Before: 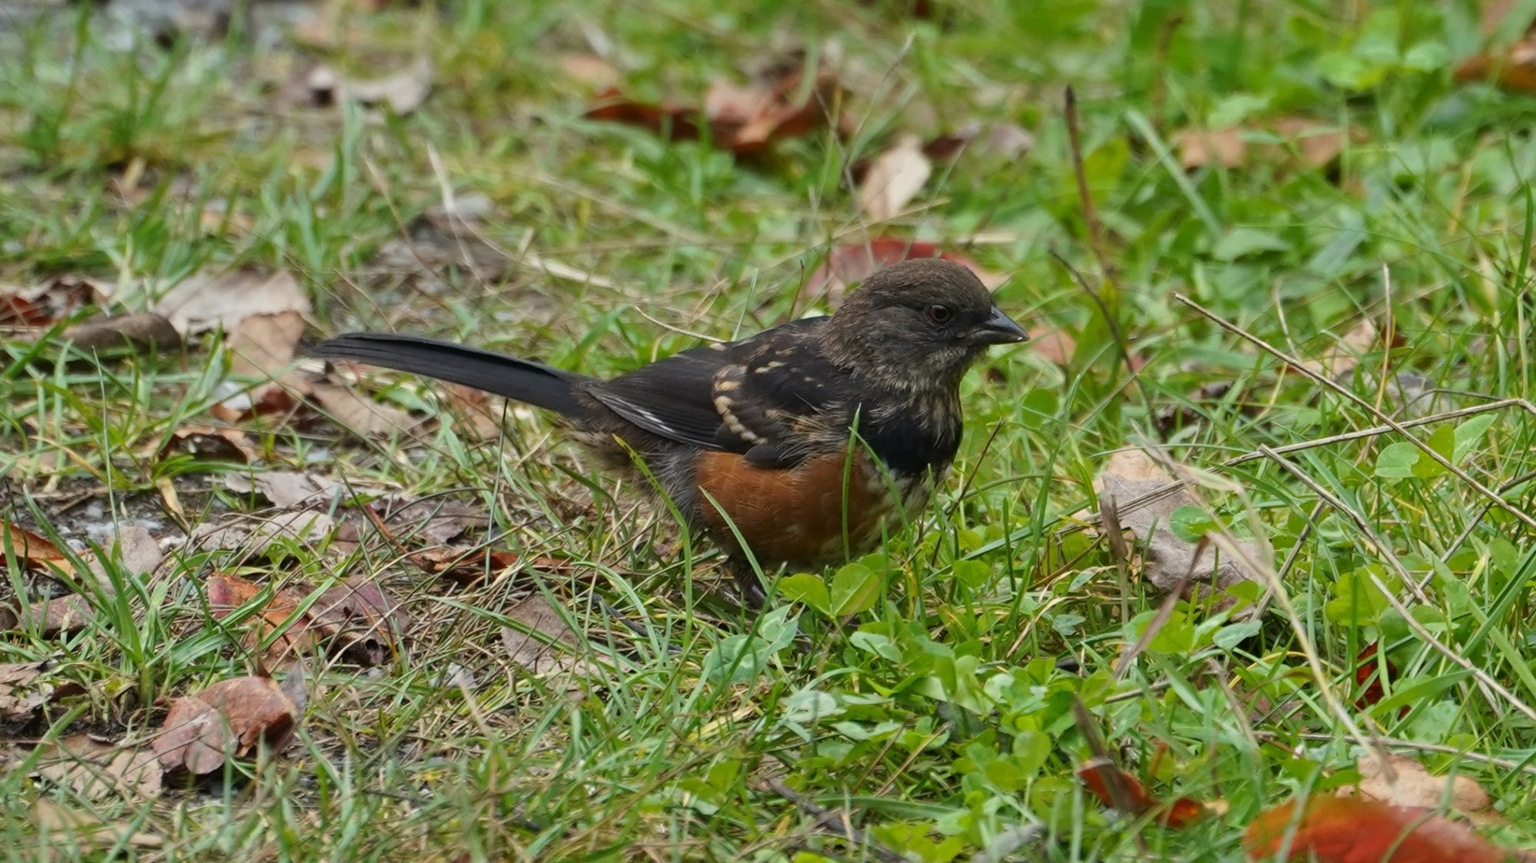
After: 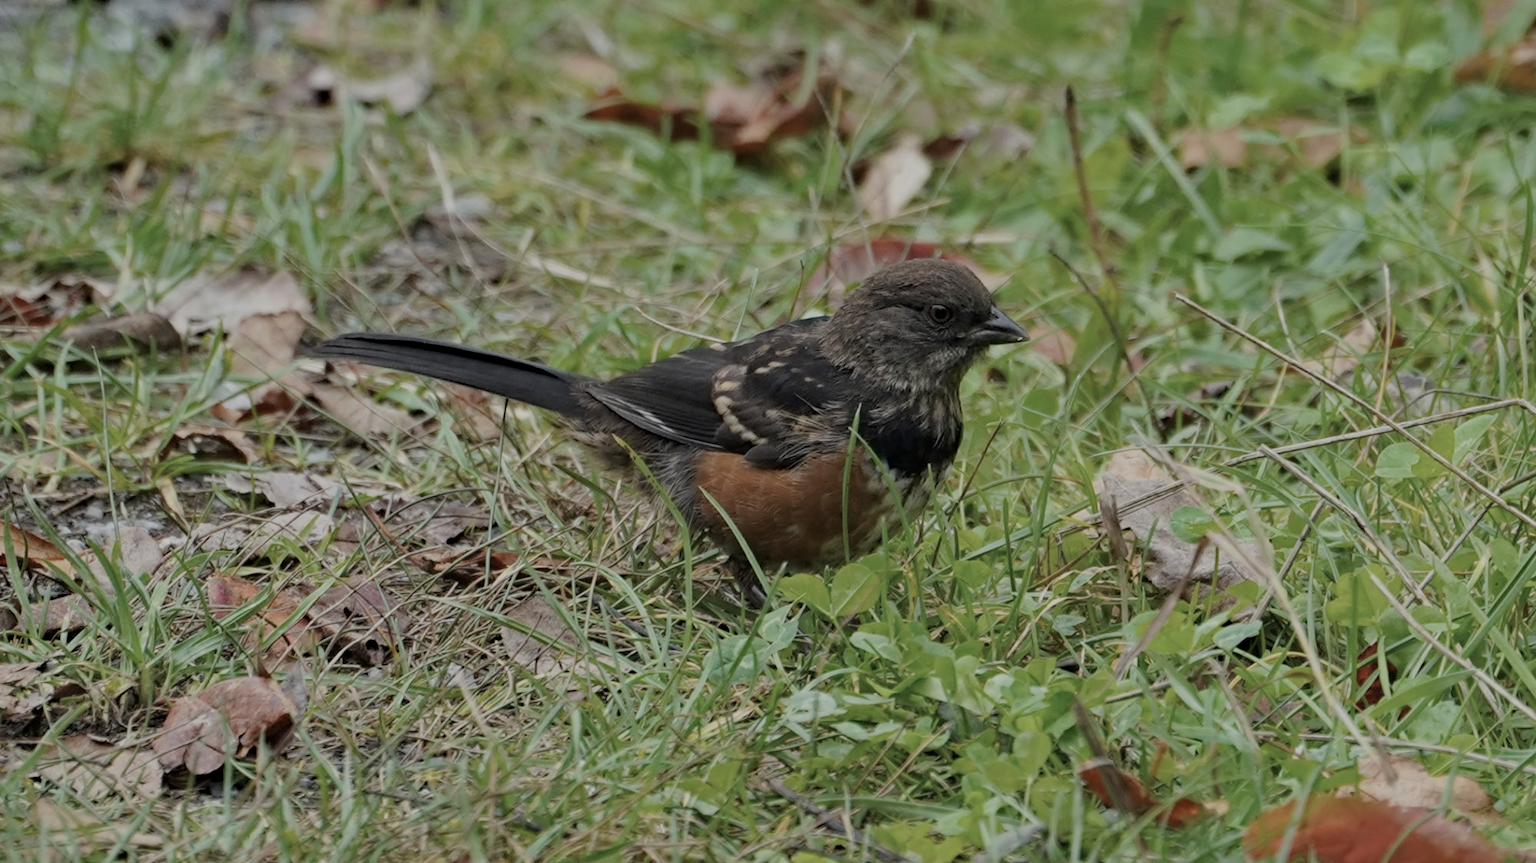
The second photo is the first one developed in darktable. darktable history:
tone equalizer: on, module defaults
filmic rgb: middle gray luminance 4.1%, black relative exposure -13.13 EV, white relative exposure 5.04 EV, threshold 3.05 EV, target black luminance 0%, hardness 5.16, latitude 59.62%, contrast 0.76, highlights saturation mix 4.66%, shadows ↔ highlights balance 25.85%, enable highlight reconstruction true
contrast brightness saturation: contrast 0.097, saturation -0.362
haze removal: strength 0.297, distance 0.243, compatibility mode true, adaptive false
